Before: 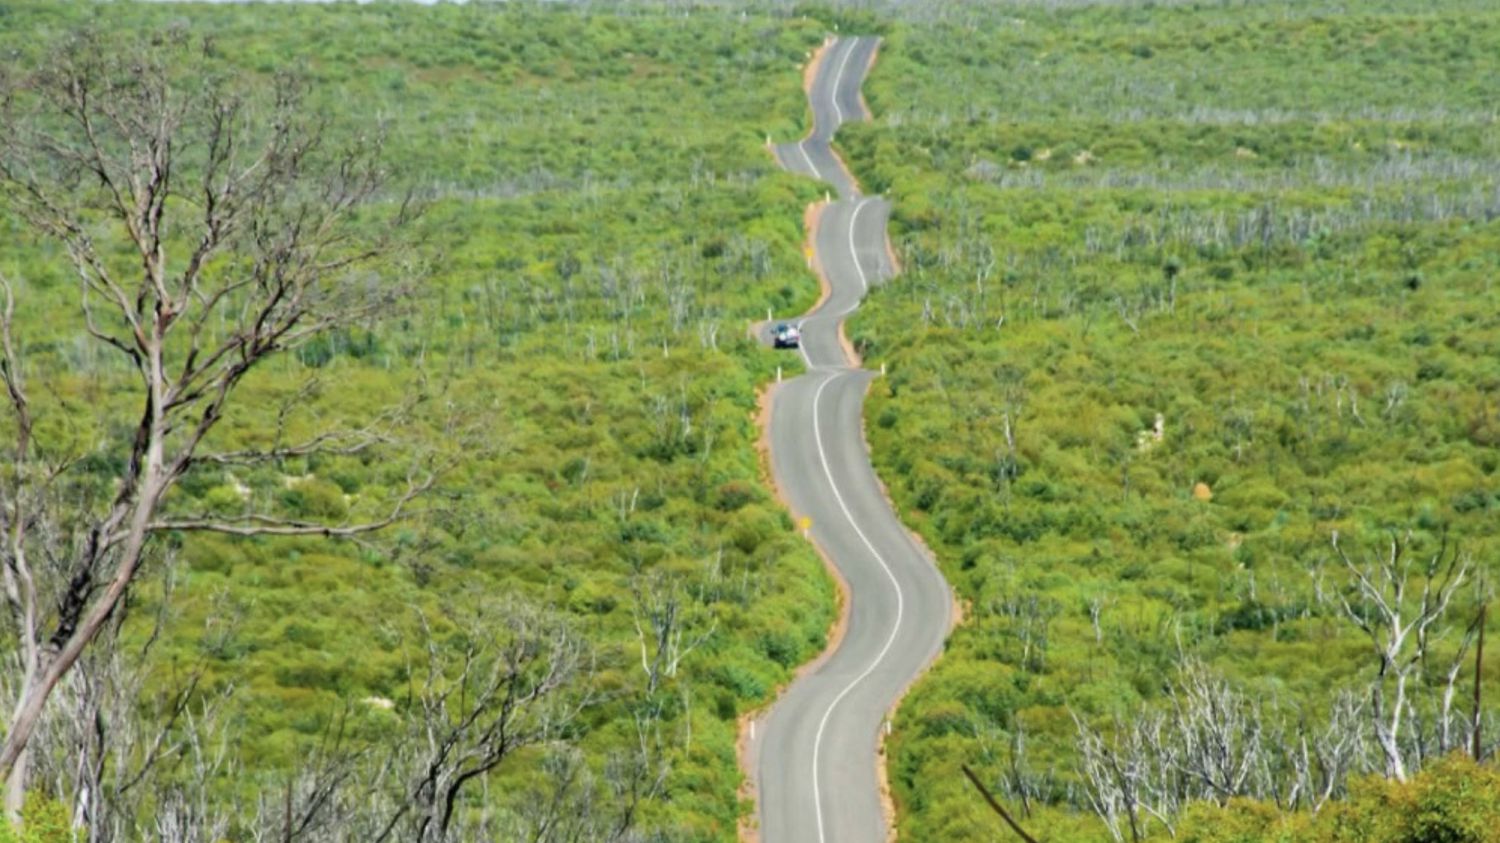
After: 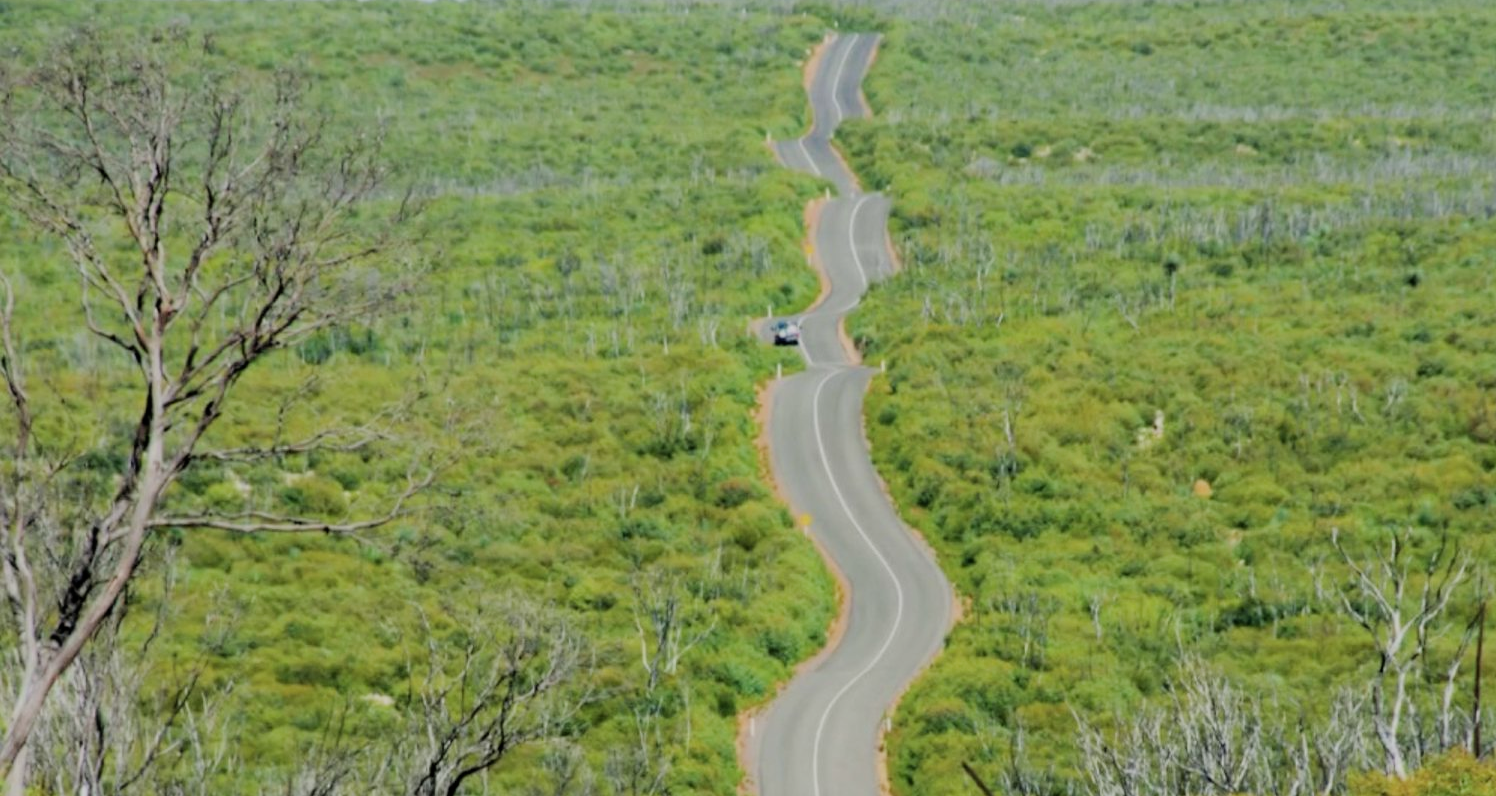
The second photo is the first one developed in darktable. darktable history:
crop: top 0.386%, right 0.262%, bottom 5.083%
filmic rgb: black relative exposure -7.24 EV, white relative exposure 5.05 EV, hardness 3.2
